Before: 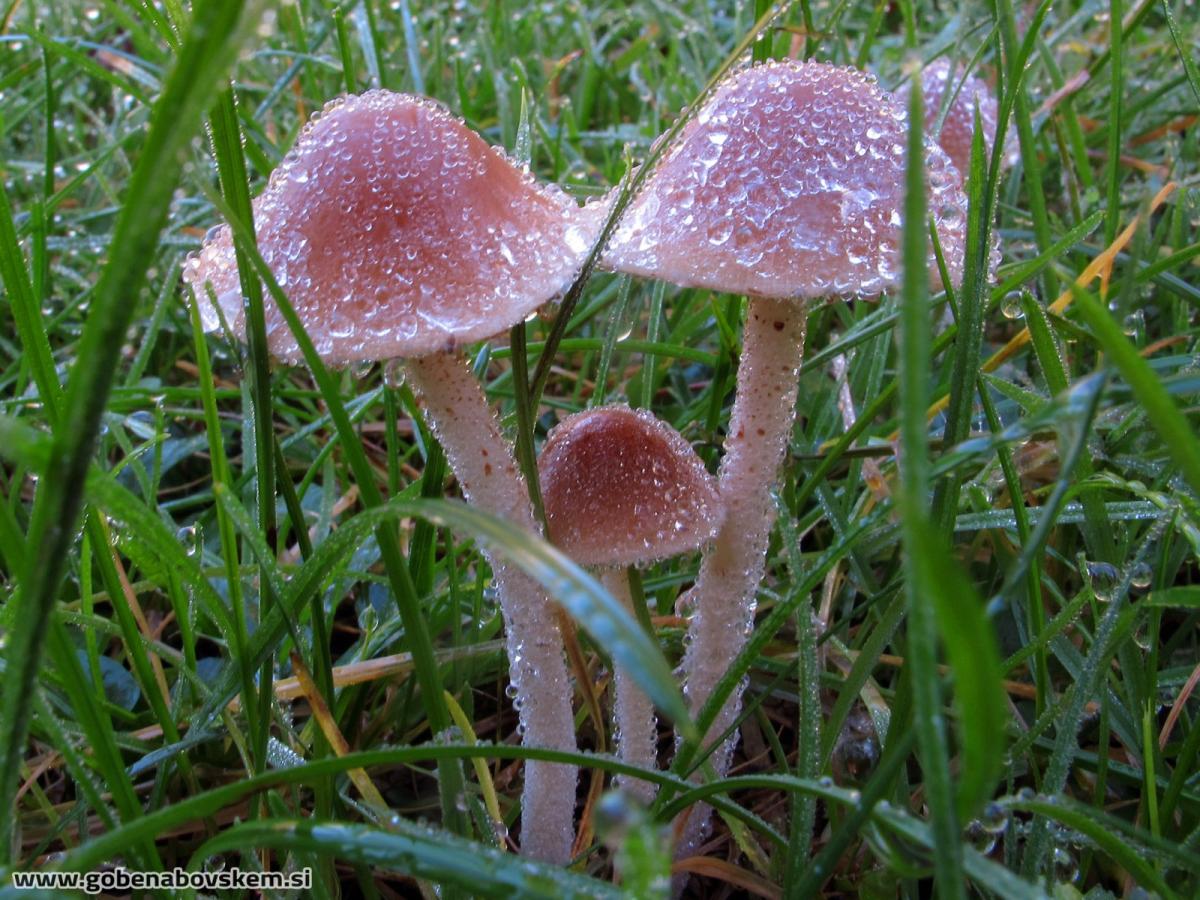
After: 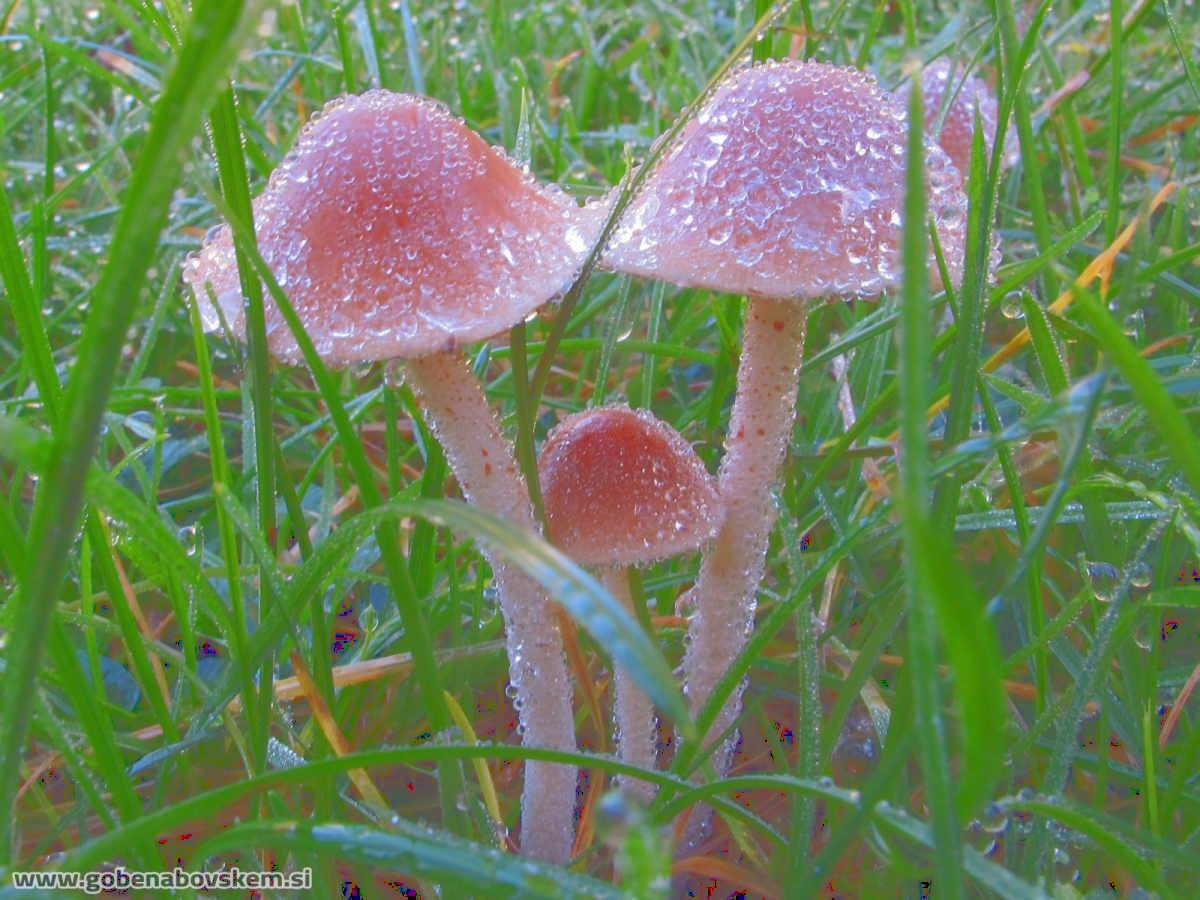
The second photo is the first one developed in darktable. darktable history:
tone curve: curves: ch0 [(0, 0) (0.003, 0.346) (0.011, 0.346) (0.025, 0.346) (0.044, 0.35) (0.069, 0.354) (0.1, 0.361) (0.136, 0.368) (0.177, 0.381) (0.224, 0.395) (0.277, 0.421) (0.335, 0.458) (0.399, 0.502) (0.468, 0.556) (0.543, 0.617) (0.623, 0.685) (0.709, 0.748) (0.801, 0.814) (0.898, 0.865) (1, 1)]
